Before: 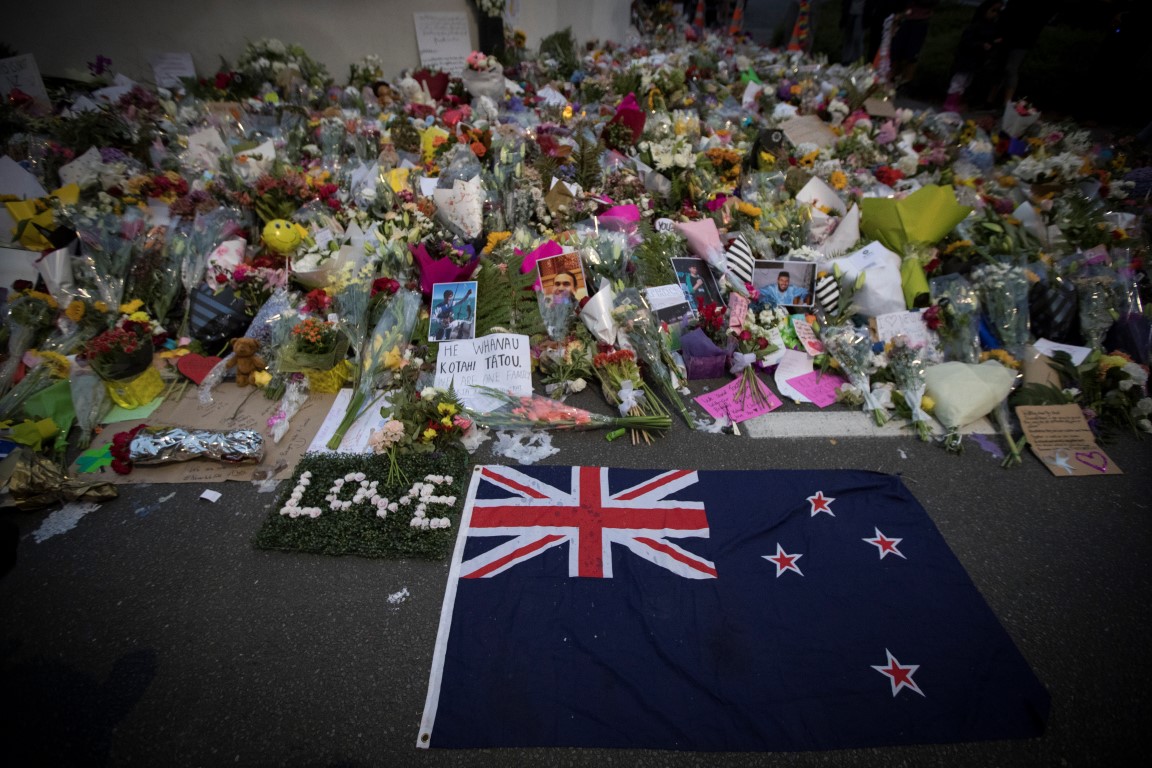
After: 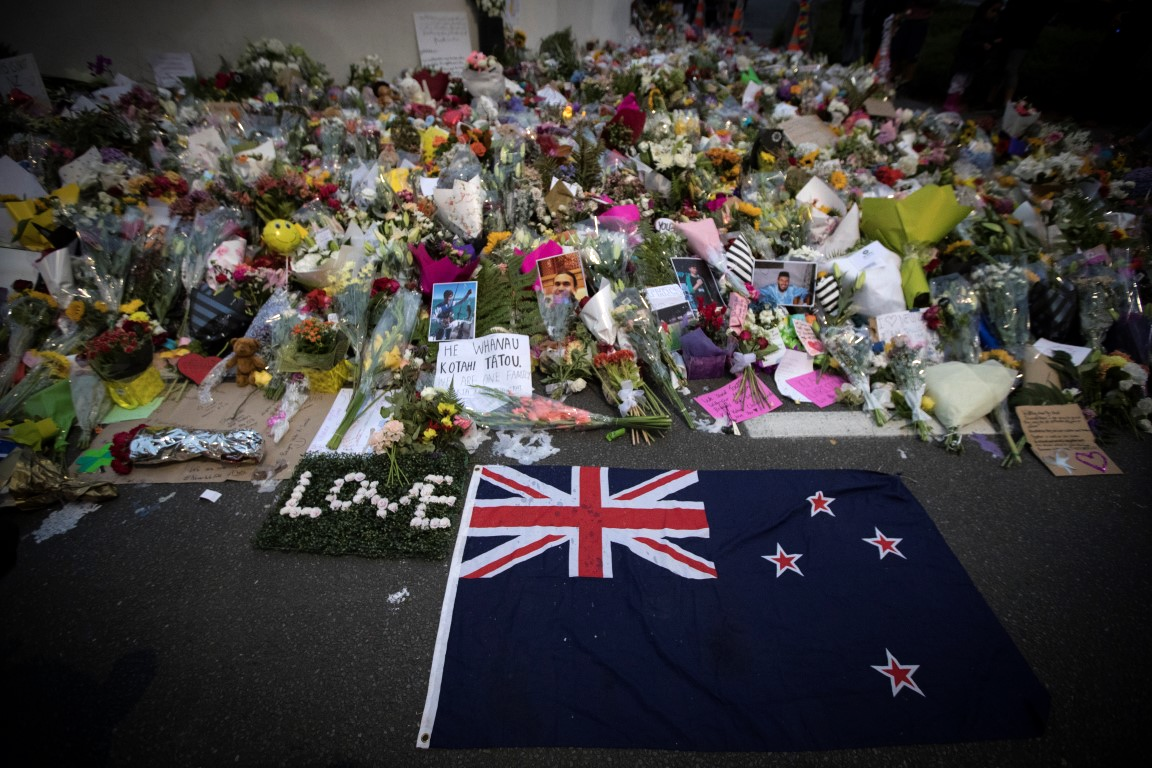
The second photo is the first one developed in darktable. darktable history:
tone equalizer: -8 EV -0.388 EV, -7 EV -0.41 EV, -6 EV -0.342 EV, -5 EV -0.255 EV, -3 EV 0.219 EV, -2 EV 0.313 EV, -1 EV 0.379 EV, +0 EV 0.39 EV, mask exposure compensation -0.491 EV
